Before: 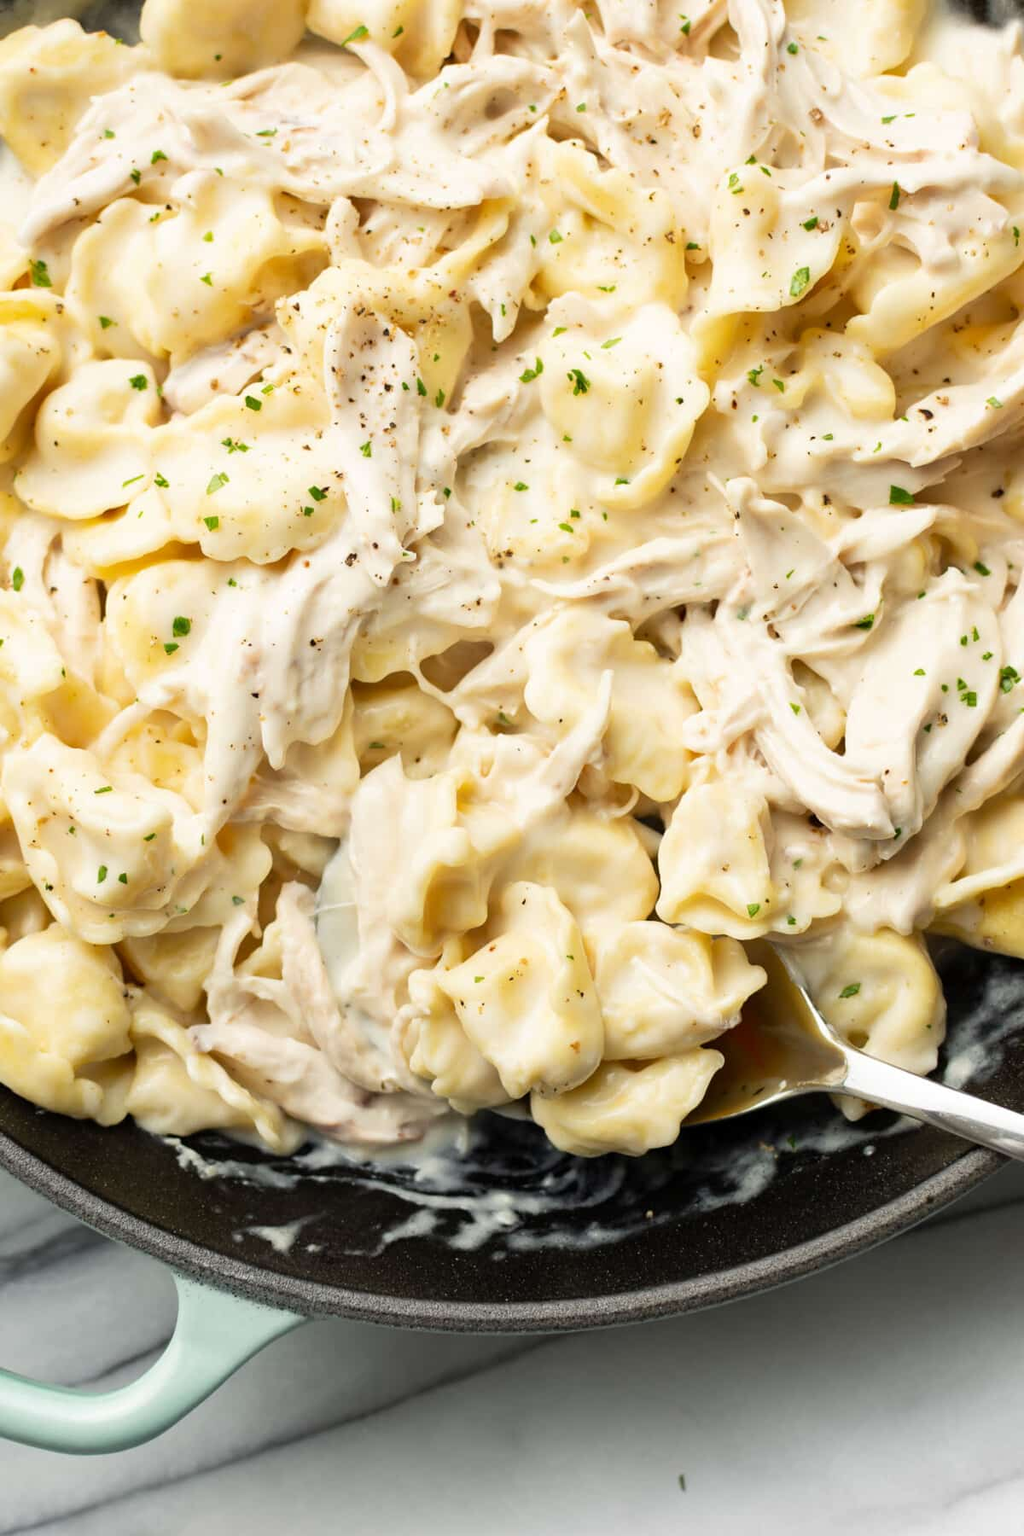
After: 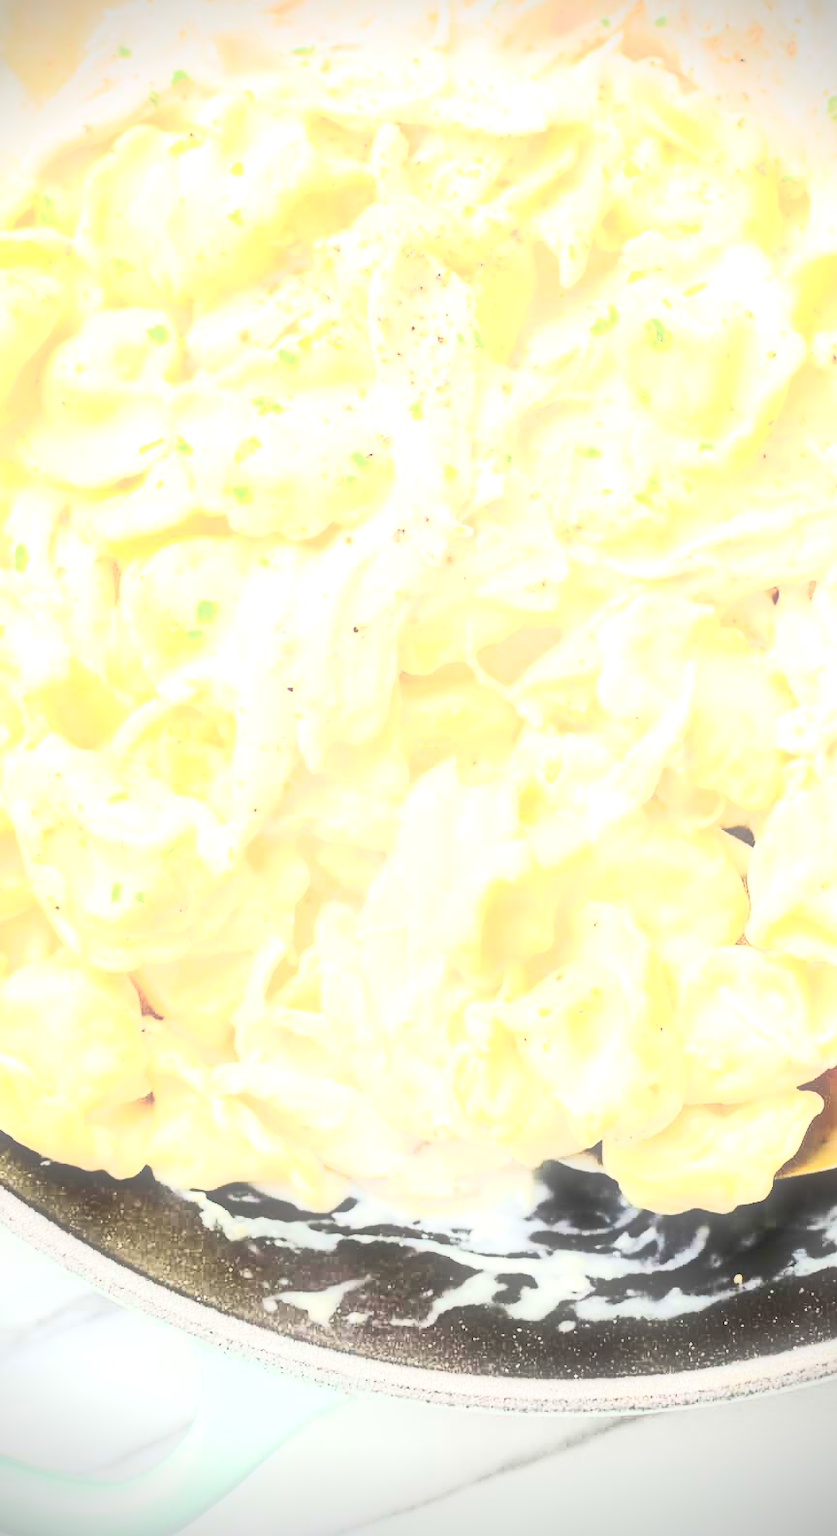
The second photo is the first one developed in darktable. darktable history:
tone equalizer: on, module defaults
exposure: black level correction 0, exposure 2.327 EV, compensate exposure bias true, compensate highlight preservation false
contrast brightness saturation: contrast 0.62, brightness 0.34, saturation 0.14
crop: top 5.803%, right 27.864%, bottom 5.804%
vignetting: fall-off start 88.03%, fall-off radius 24.9%
soften: size 60.24%, saturation 65.46%, brightness 0.506 EV, mix 25.7%
base curve: curves: ch0 [(0, 0) (0.158, 0.273) (0.879, 0.895) (1, 1)], preserve colors none
